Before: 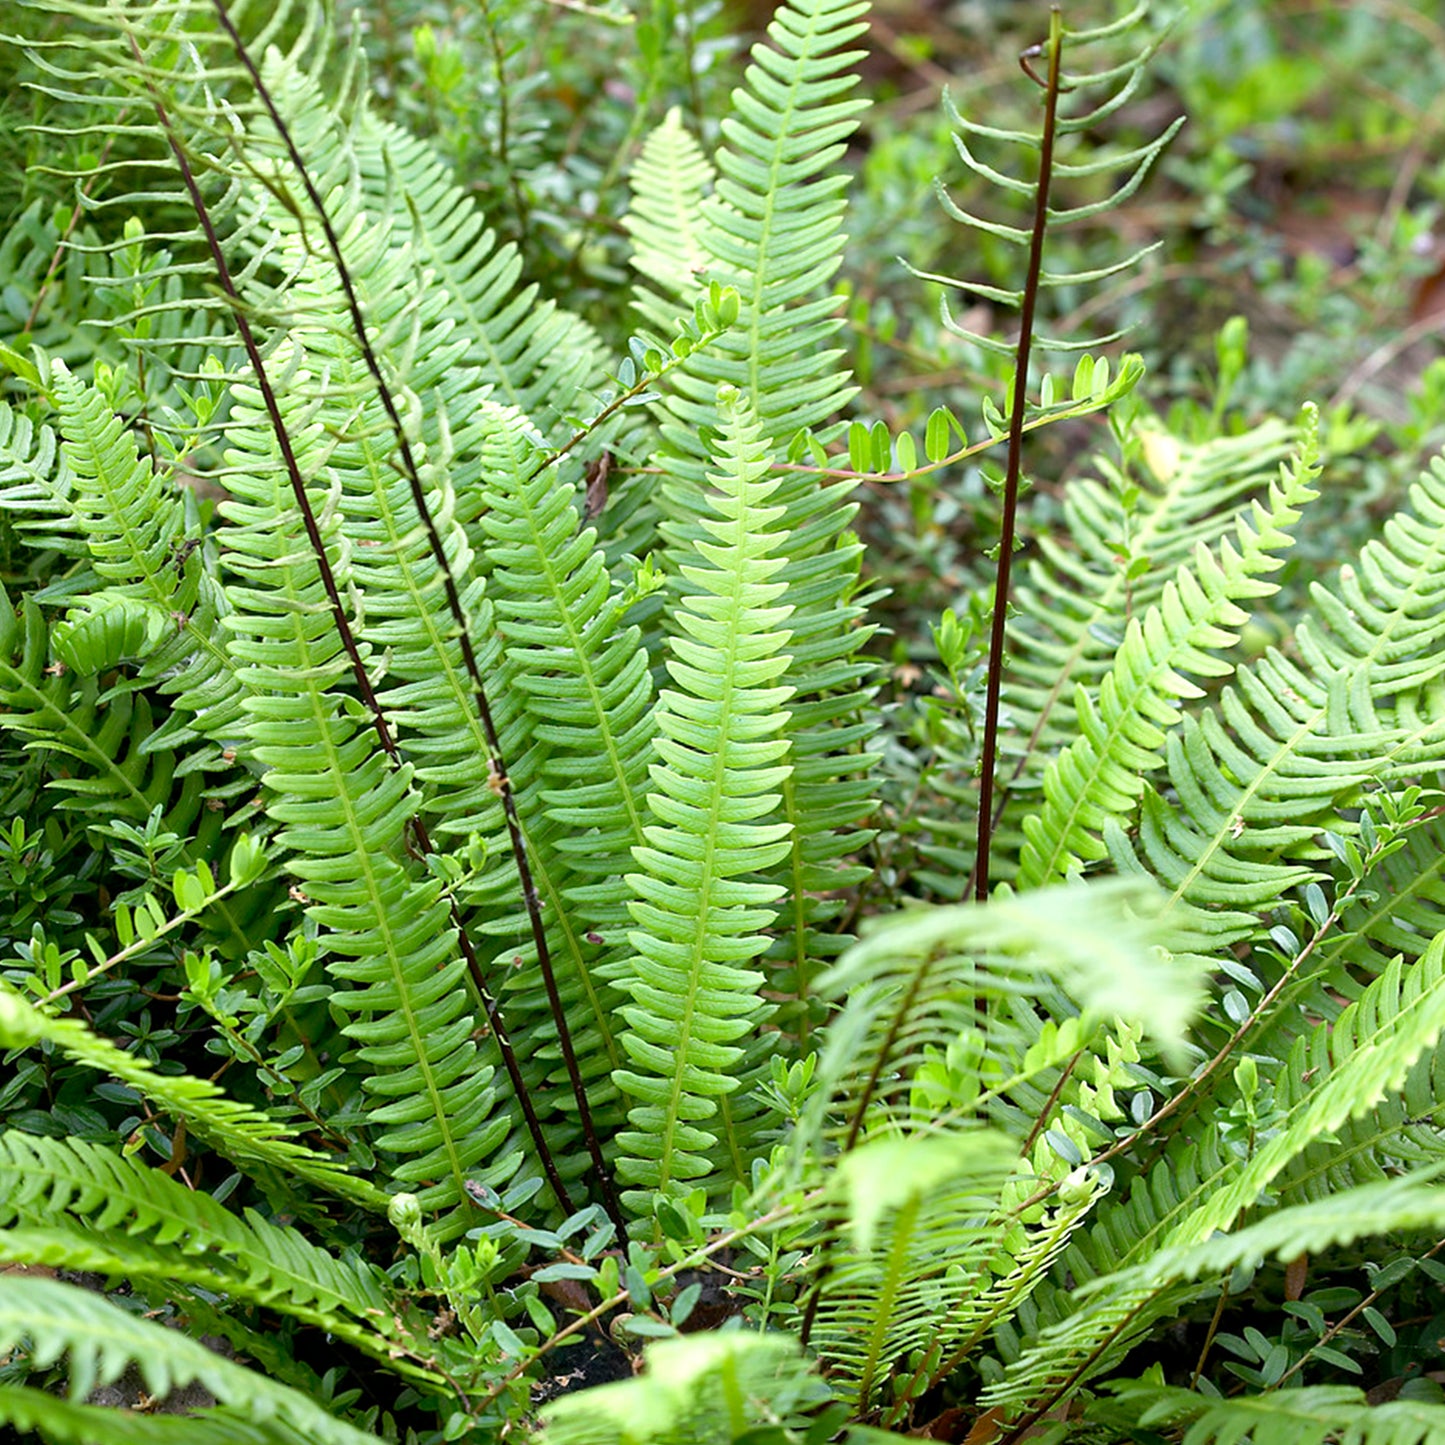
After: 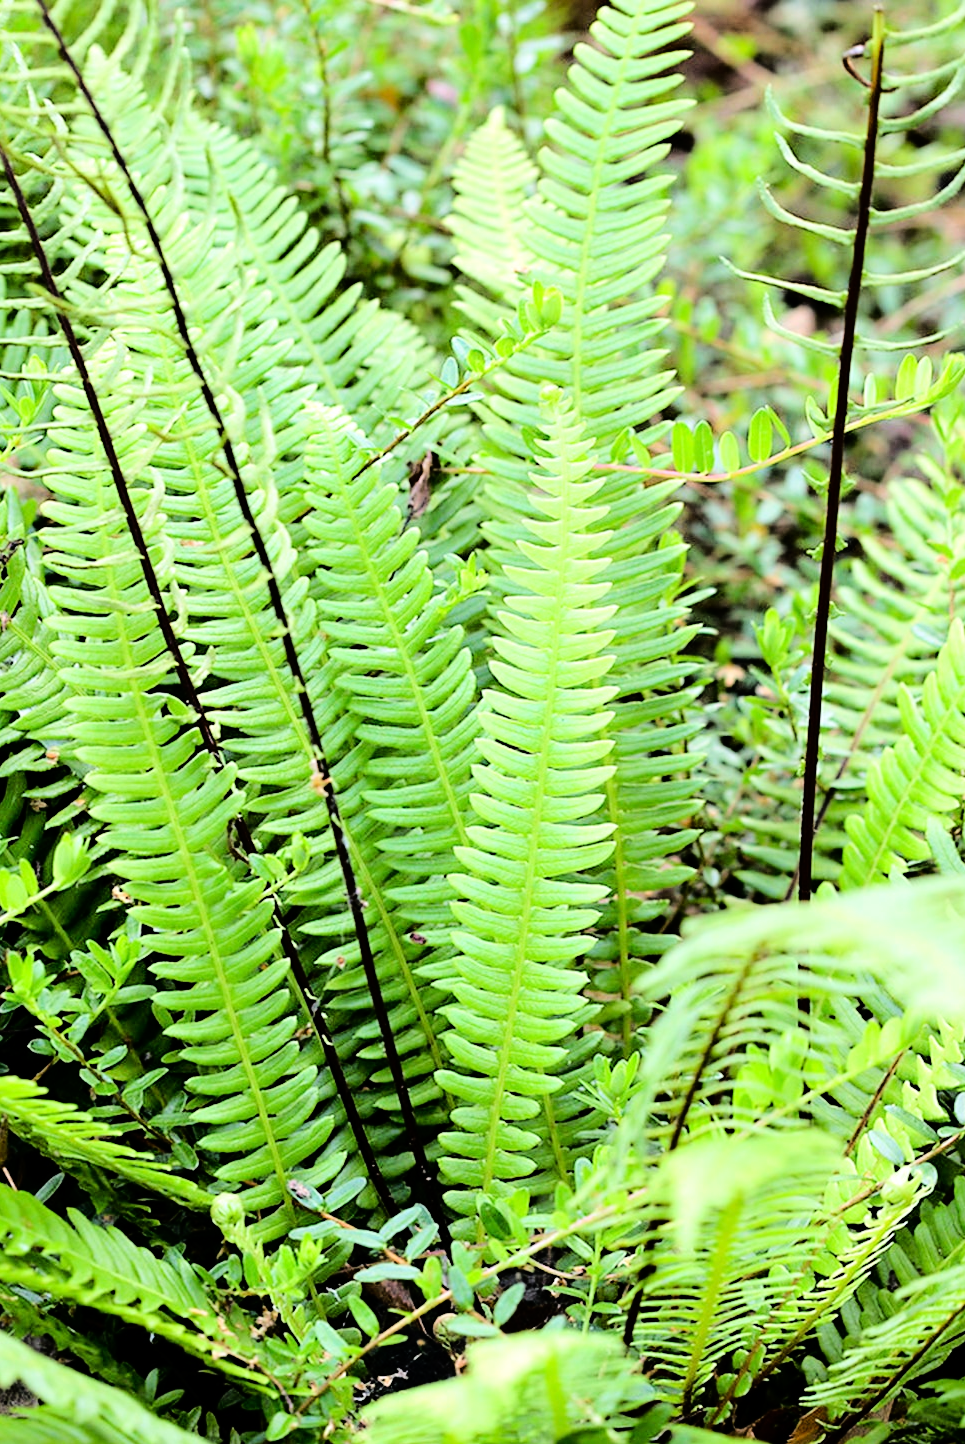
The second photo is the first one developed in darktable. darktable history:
crop and rotate: left 12.295%, right 20.867%
base curve: curves: ch0 [(0, 0) (0.036, 0.01) (0.123, 0.254) (0.258, 0.504) (0.507, 0.748) (1, 1)]
